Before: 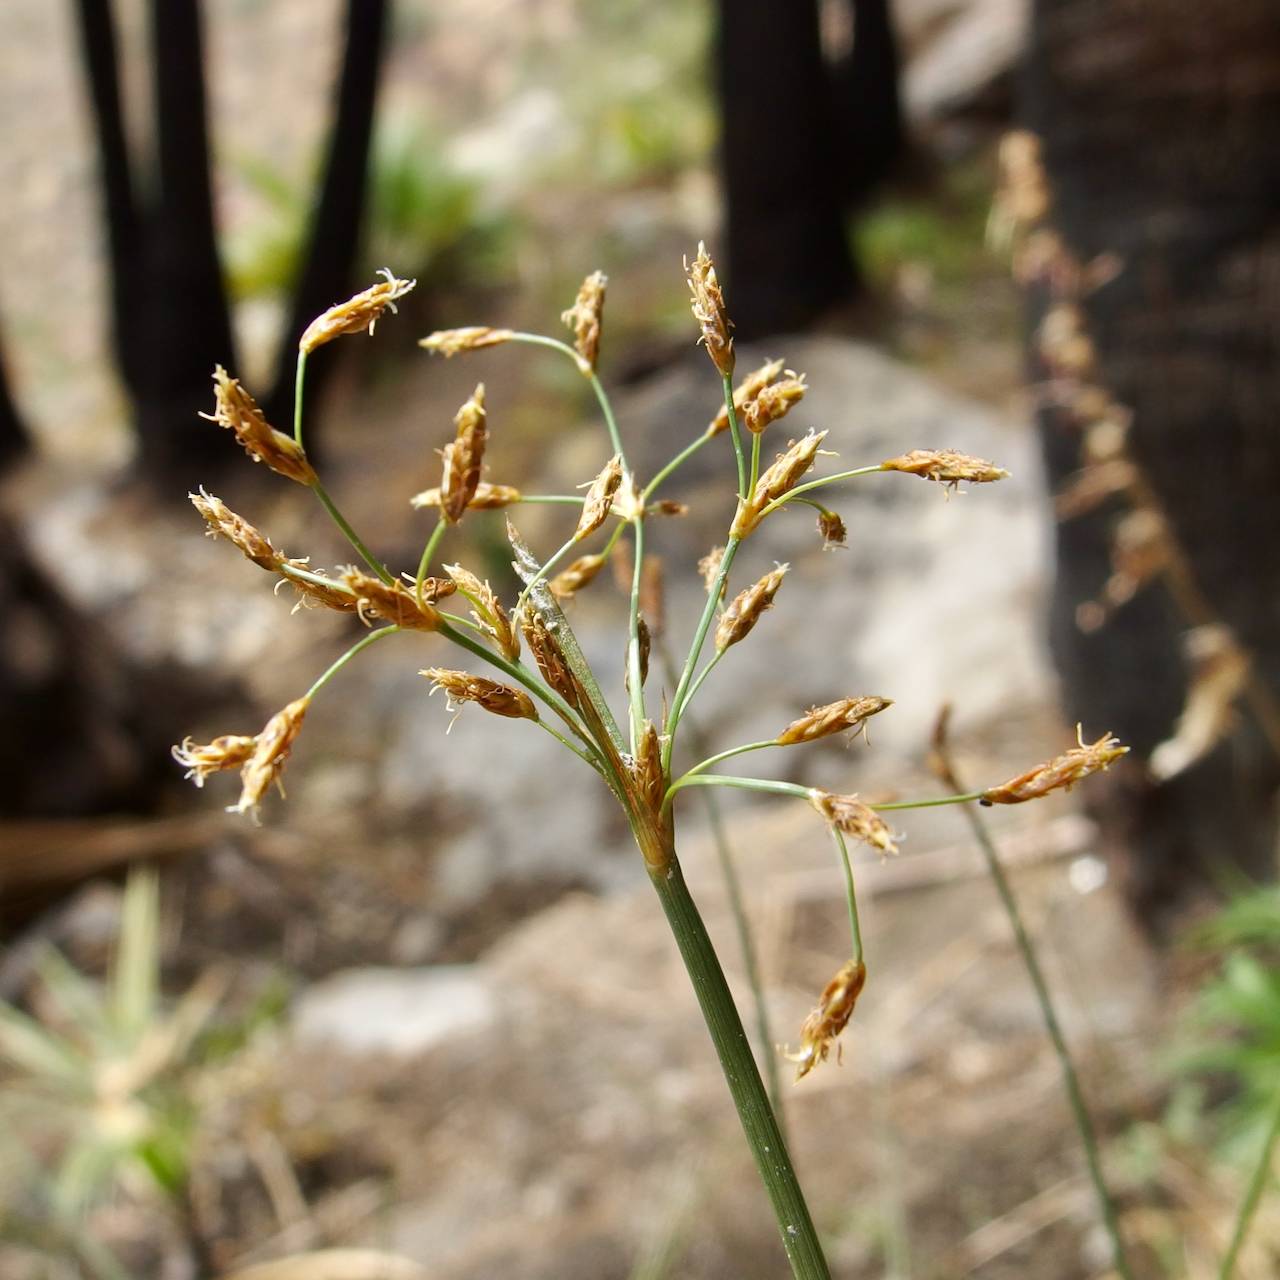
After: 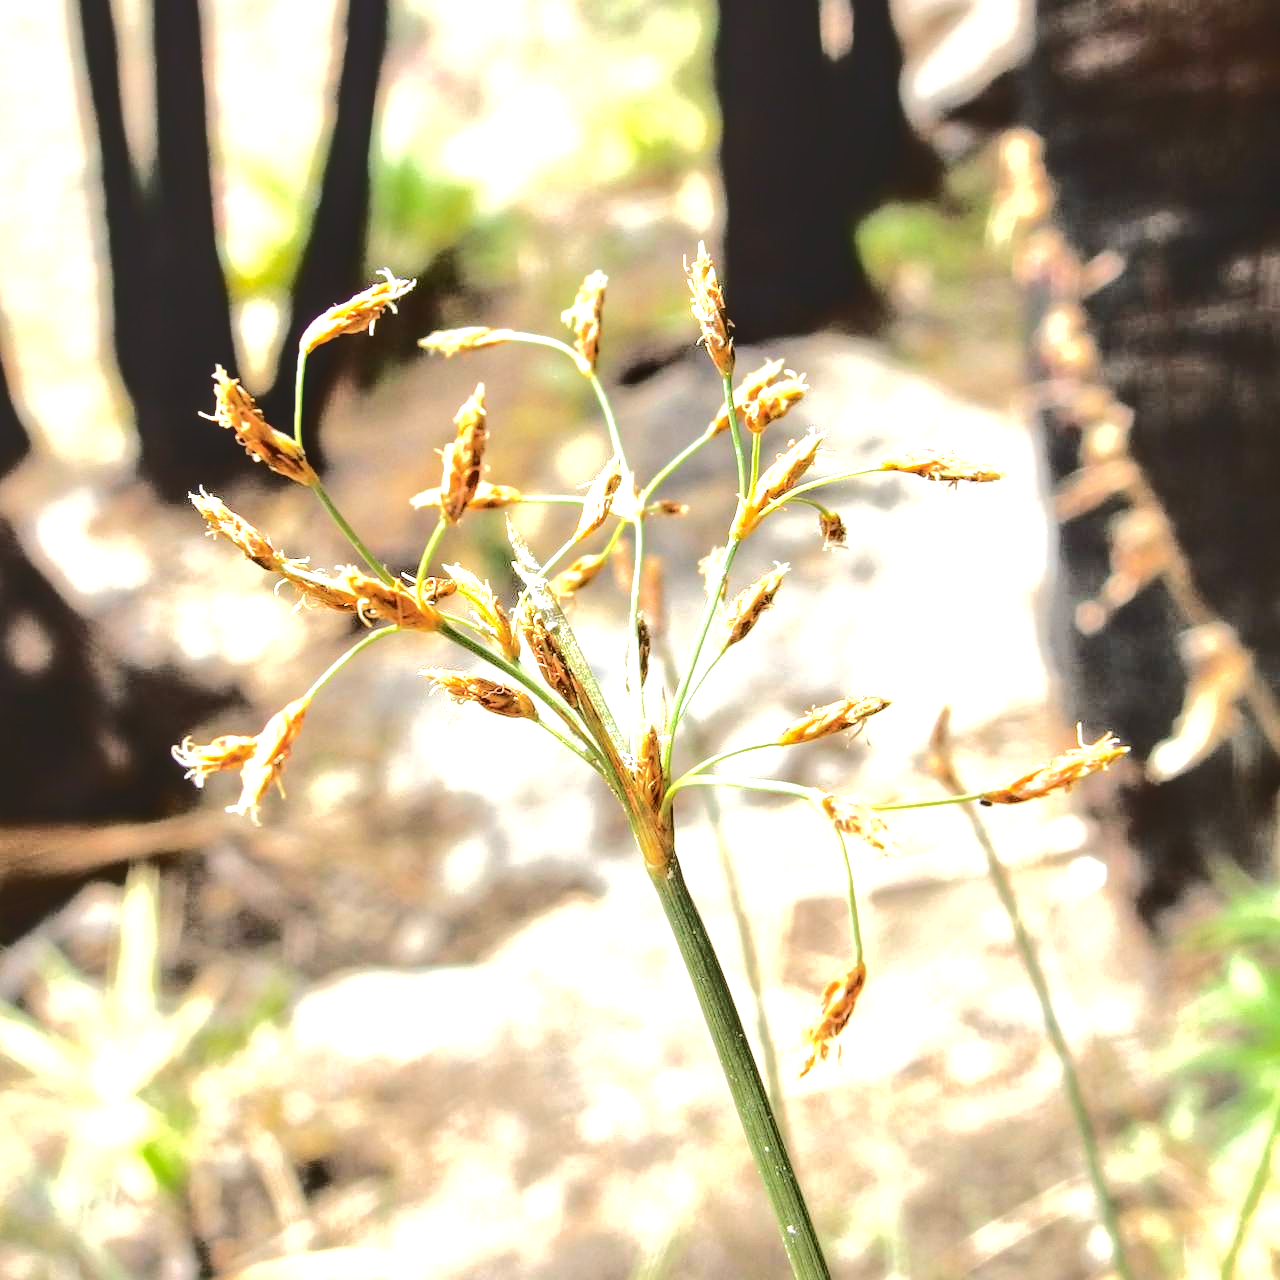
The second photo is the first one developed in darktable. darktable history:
base curve: curves: ch0 [(0, 0) (0.073, 0.04) (0.157, 0.139) (0.492, 0.492) (0.758, 0.758) (1, 1)]
tone curve: curves: ch0 [(0, 0) (0.003, 0.089) (0.011, 0.089) (0.025, 0.088) (0.044, 0.089) (0.069, 0.094) (0.1, 0.108) (0.136, 0.119) (0.177, 0.147) (0.224, 0.204) (0.277, 0.28) (0.335, 0.389) (0.399, 0.486) (0.468, 0.588) (0.543, 0.647) (0.623, 0.705) (0.709, 0.759) (0.801, 0.815) (0.898, 0.873) (1, 1)], color space Lab, independent channels, preserve colors none
tone equalizer: -8 EV 0.068 EV, edges refinement/feathering 500, mask exposure compensation -1.57 EV, preserve details no
exposure: black level correction 0, exposure 1.511 EV, compensate exposure bias true, compensate highlight preservation false
local contrast: on, module defaults
